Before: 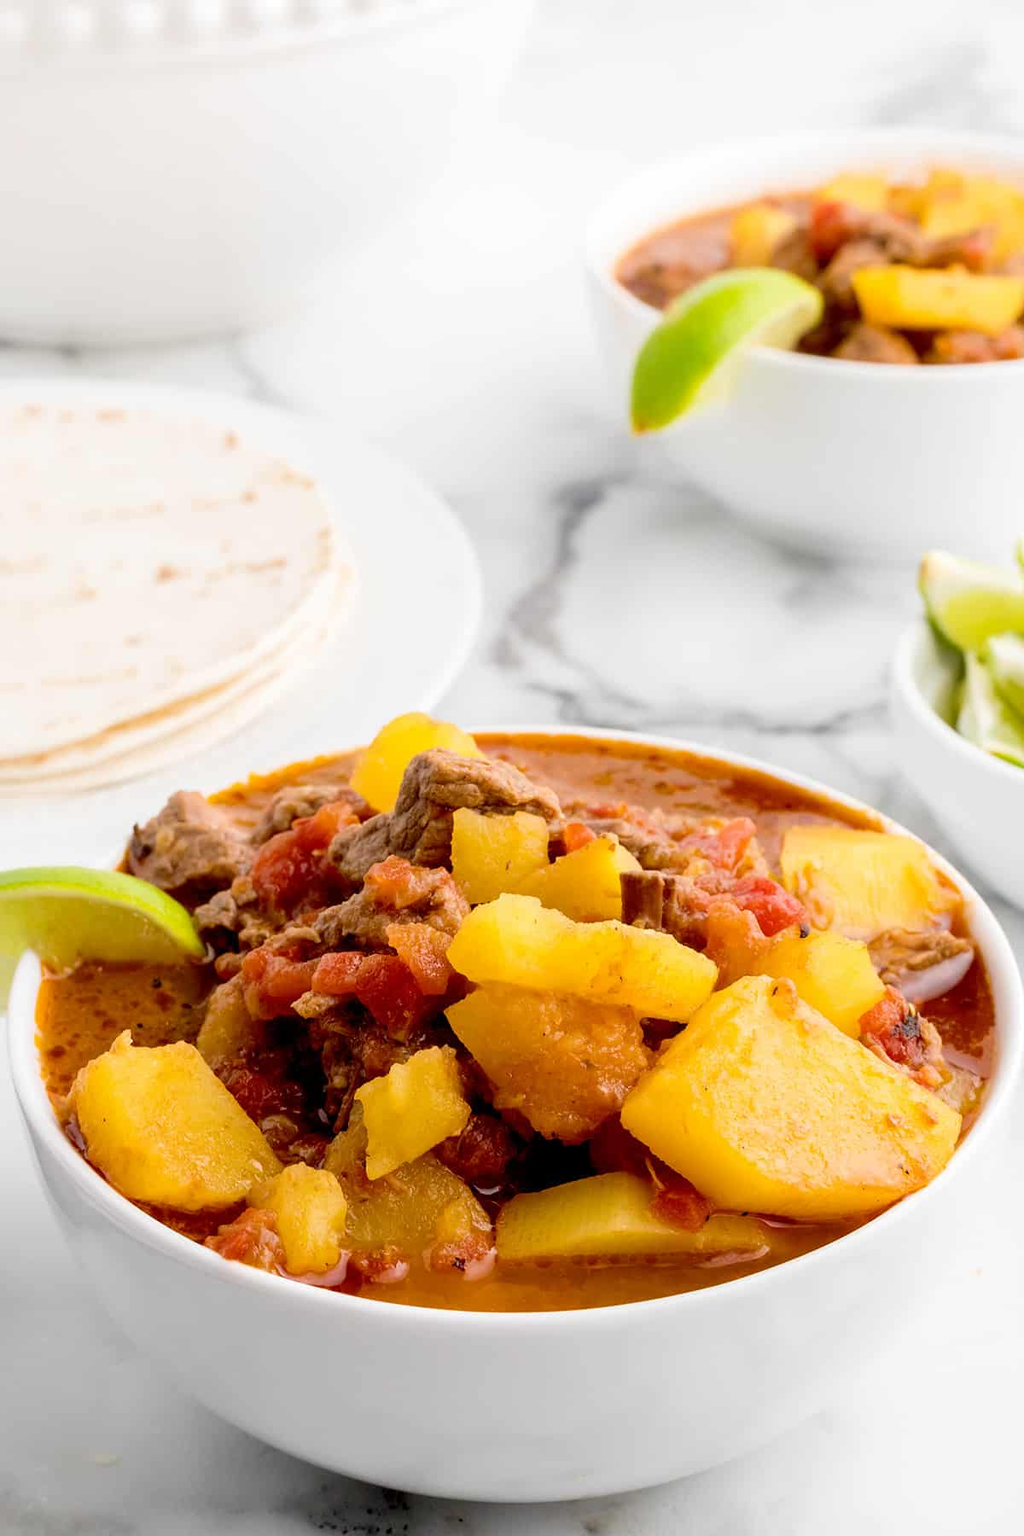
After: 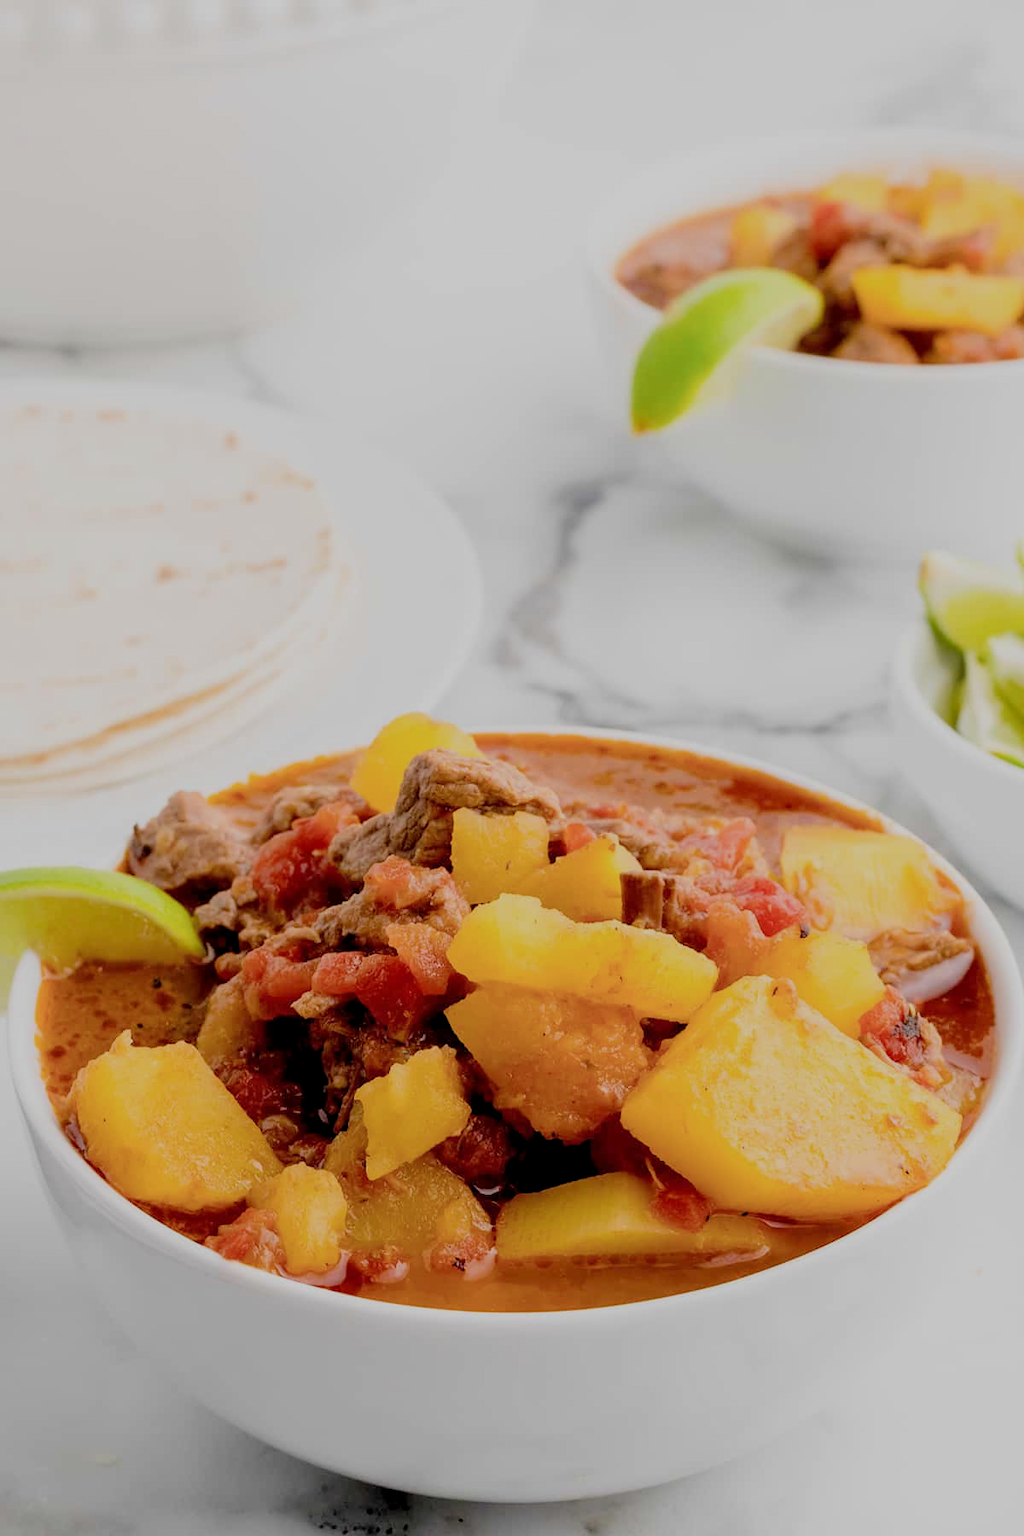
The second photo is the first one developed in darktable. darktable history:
filmic rgb: black relative exposure -6.59 EV, white relative exposure 4.71 EV, hardness 3.13, contrast 0.805
local contrast: mode bilateral grid, contrast 15, coarseness 36, detail 105%, midtone range 0.2
